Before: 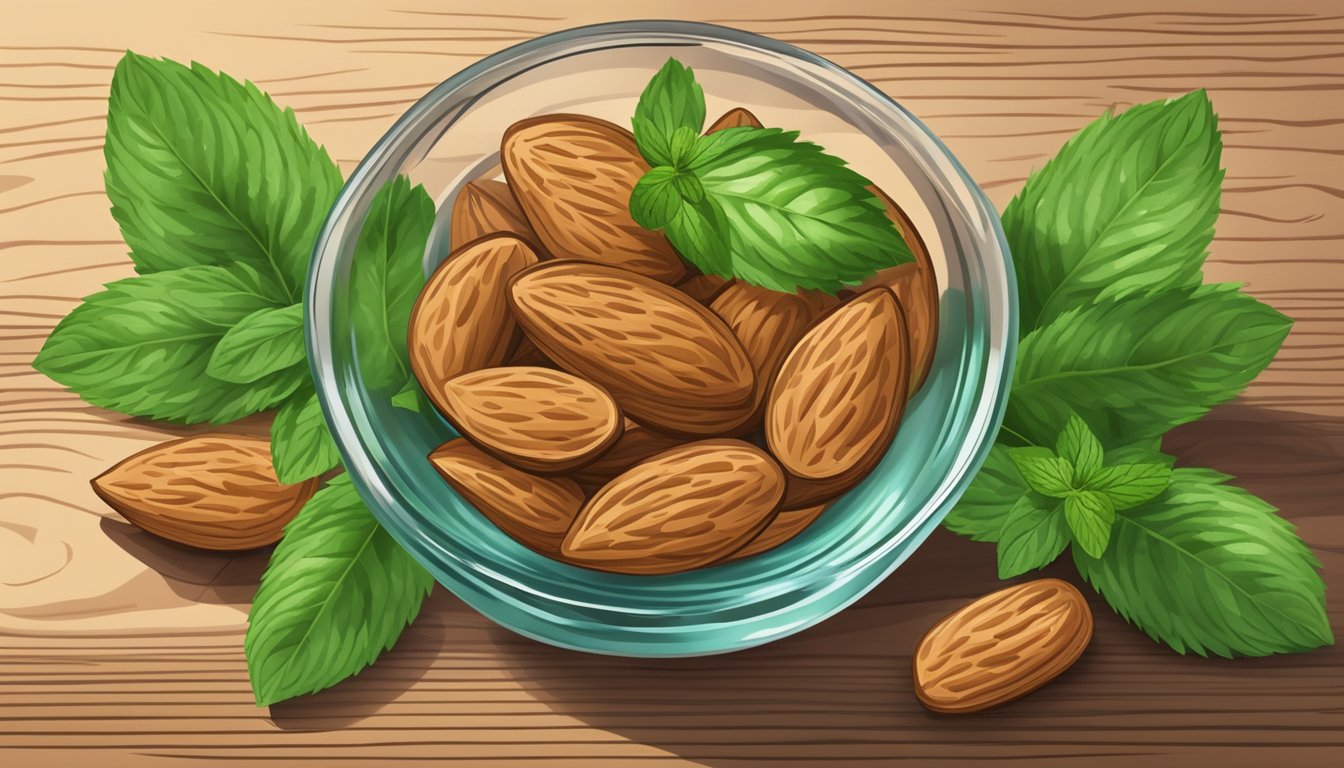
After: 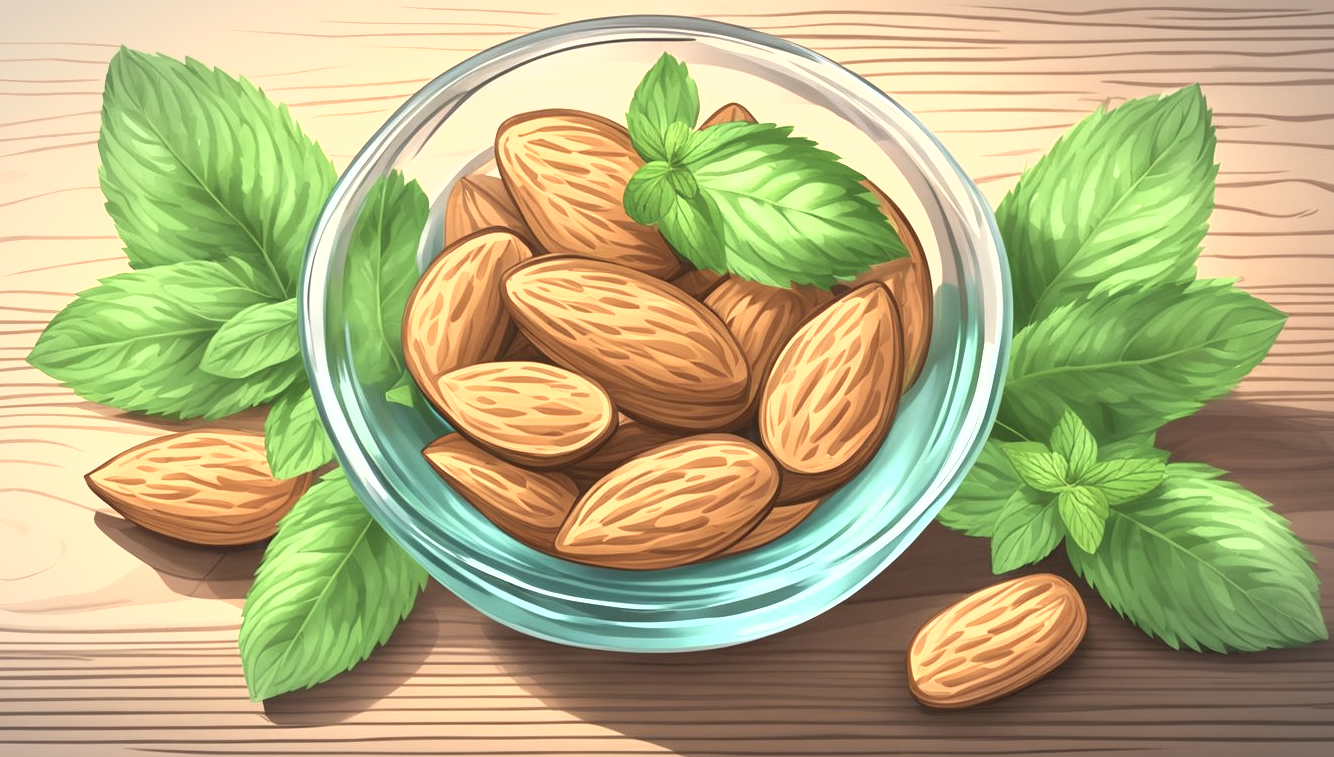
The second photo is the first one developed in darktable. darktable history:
crop: left 0.485%, top 0.655%, right 0.228%, bottom 0.684%
exposure: black level correction 0, exposure 1.107 EV, compensate highlight preservation false
vignetting: fall-off start 87.49%, brightness -0.291, automatic ratio true
shadows and highlights: radius 332.53, shadows 54.56, highlights -98.47, compress 94.55%, soften with gaussian
tone equalizer: on, module defaults
color correction: highlights b* 0.039, saturation 0.767
